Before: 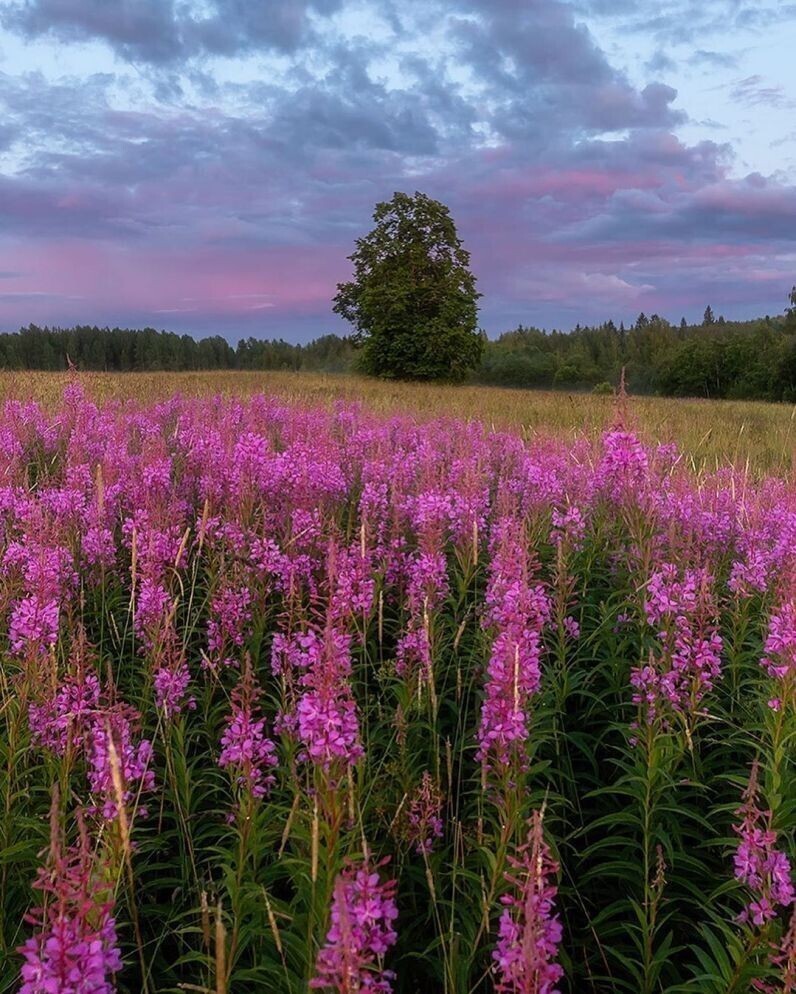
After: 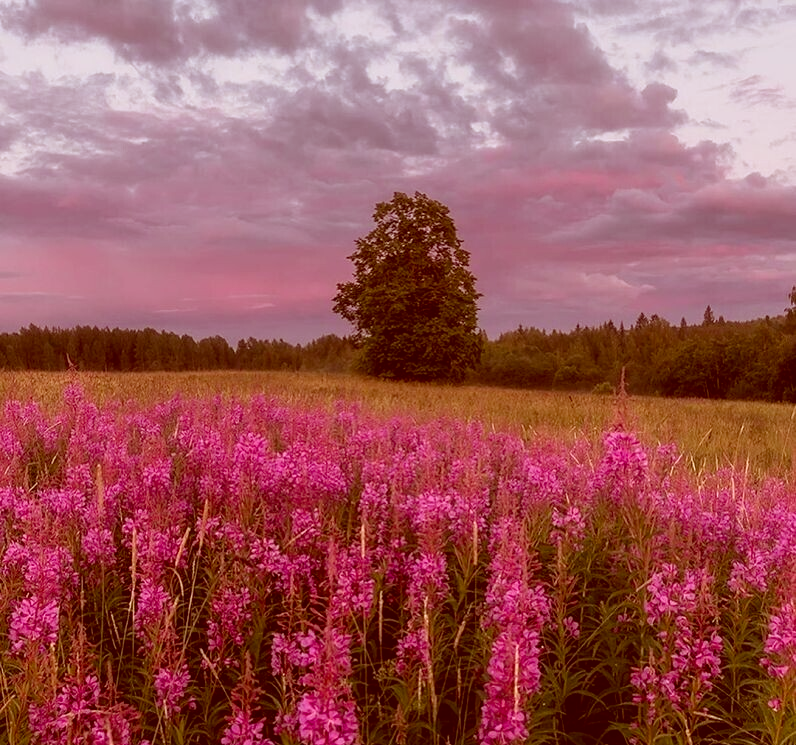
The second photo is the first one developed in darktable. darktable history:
crop: bottom 24.988%
color correction: highlights a* 9.03, highlights b* 8.71, shadows a* 40, shadows b* 40, saturation 0.8
